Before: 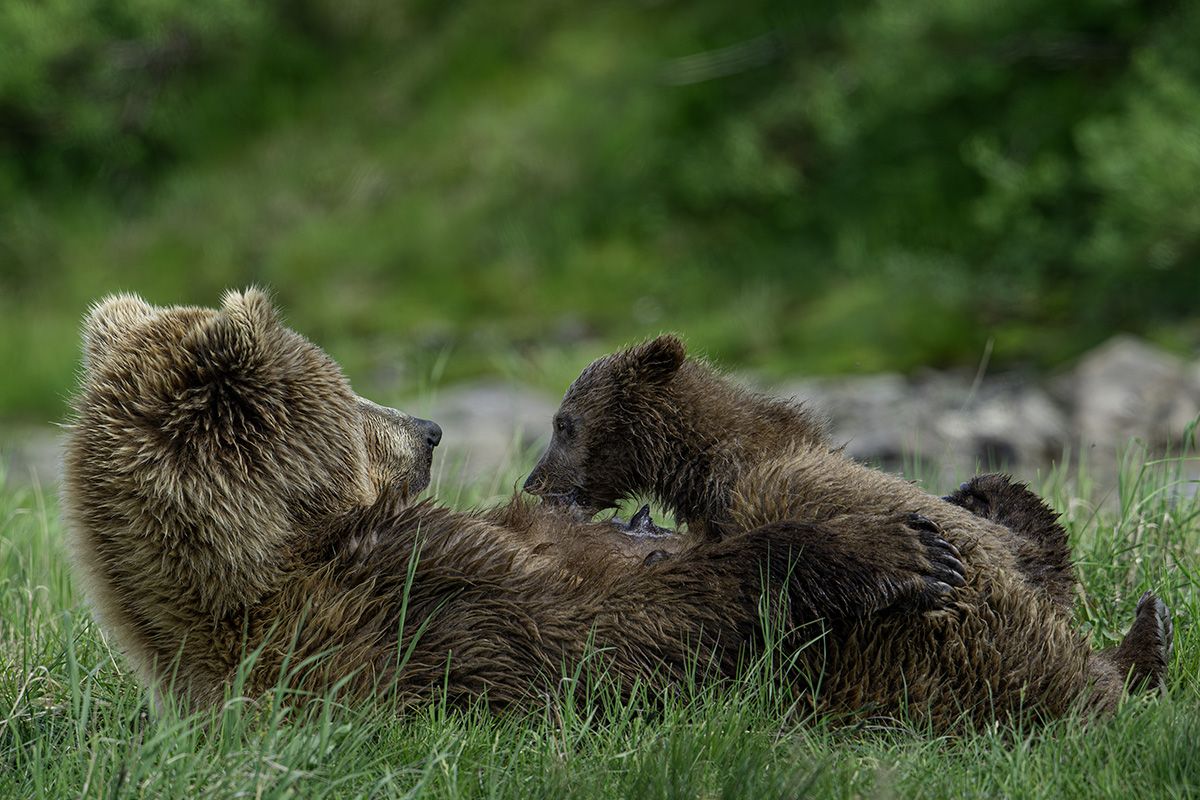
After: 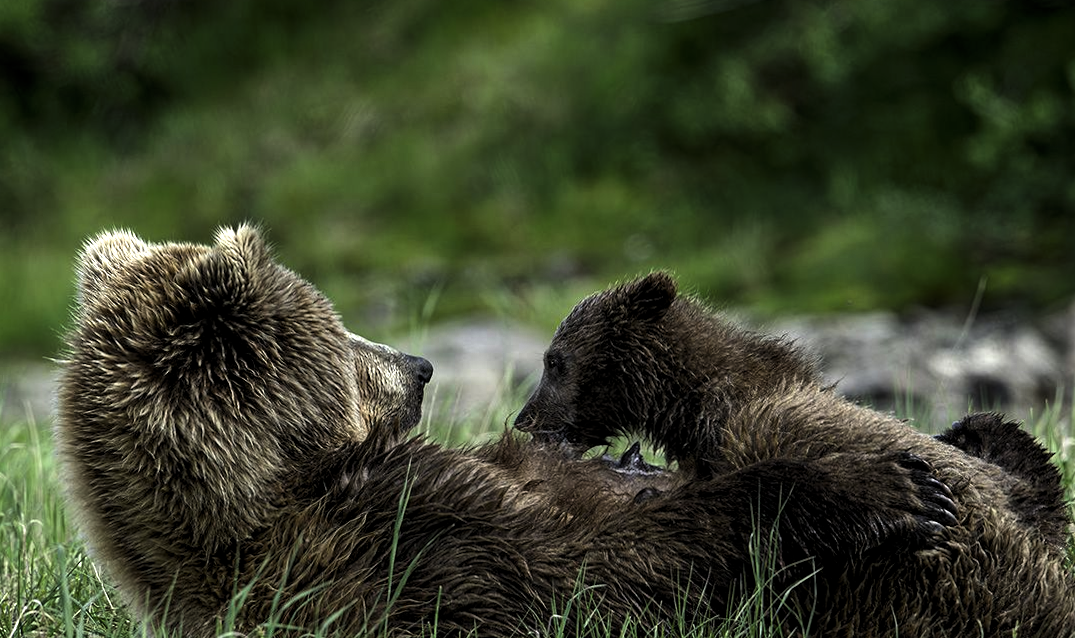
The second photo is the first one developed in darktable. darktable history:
rotate and perspective: rotation 0.192°, lens shift (horizontal) -0.015, crop left 0.005, crop right 0.996, crop top 0.006, crop bottom 0.99
levels: levels [0.044, 0.475, 0.791]
crop: top 7.49%, right 9.717%, bottom 11.943%
